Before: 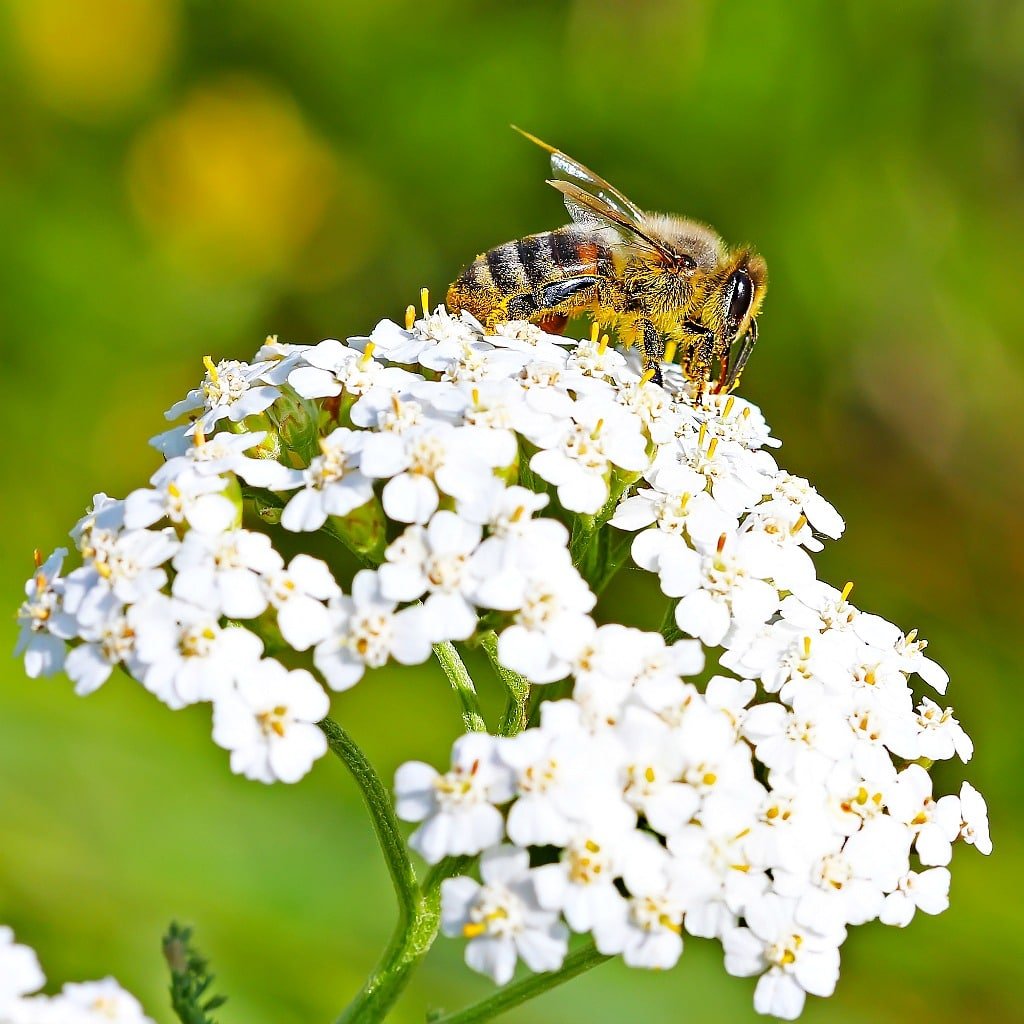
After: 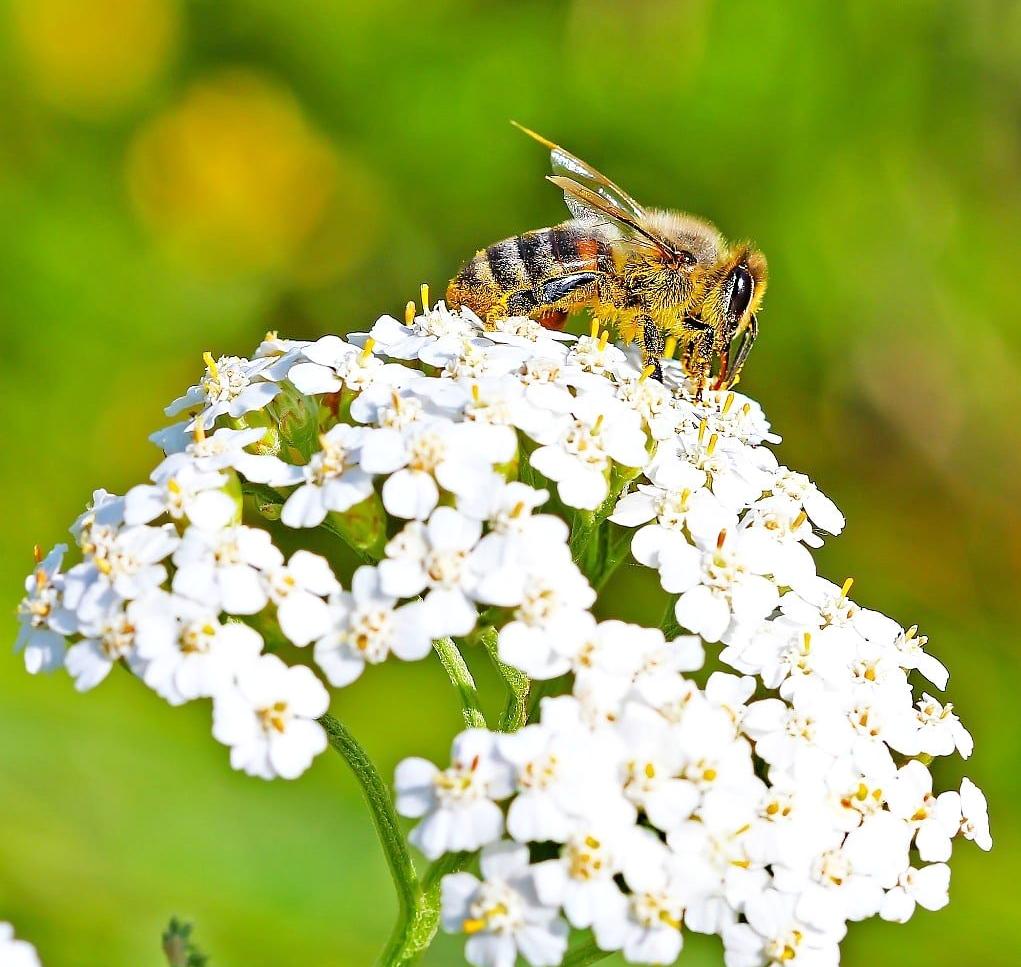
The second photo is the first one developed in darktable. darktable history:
velvia: strength 9.25%
tone equalizer: -8 EV 0.001 EV, -7 EV -0.004 EV, -6 EV 0.009 EV, -5 EV 0.032 EV, -4 EV 0.276 EV, -3 EV 0.644 EV, -2 EV 0.584 EV, -1 EV 0.187 EV, +0 EV 0.024 EV
crop: top 0.448%, right 0.264%, bottom 5.045%
